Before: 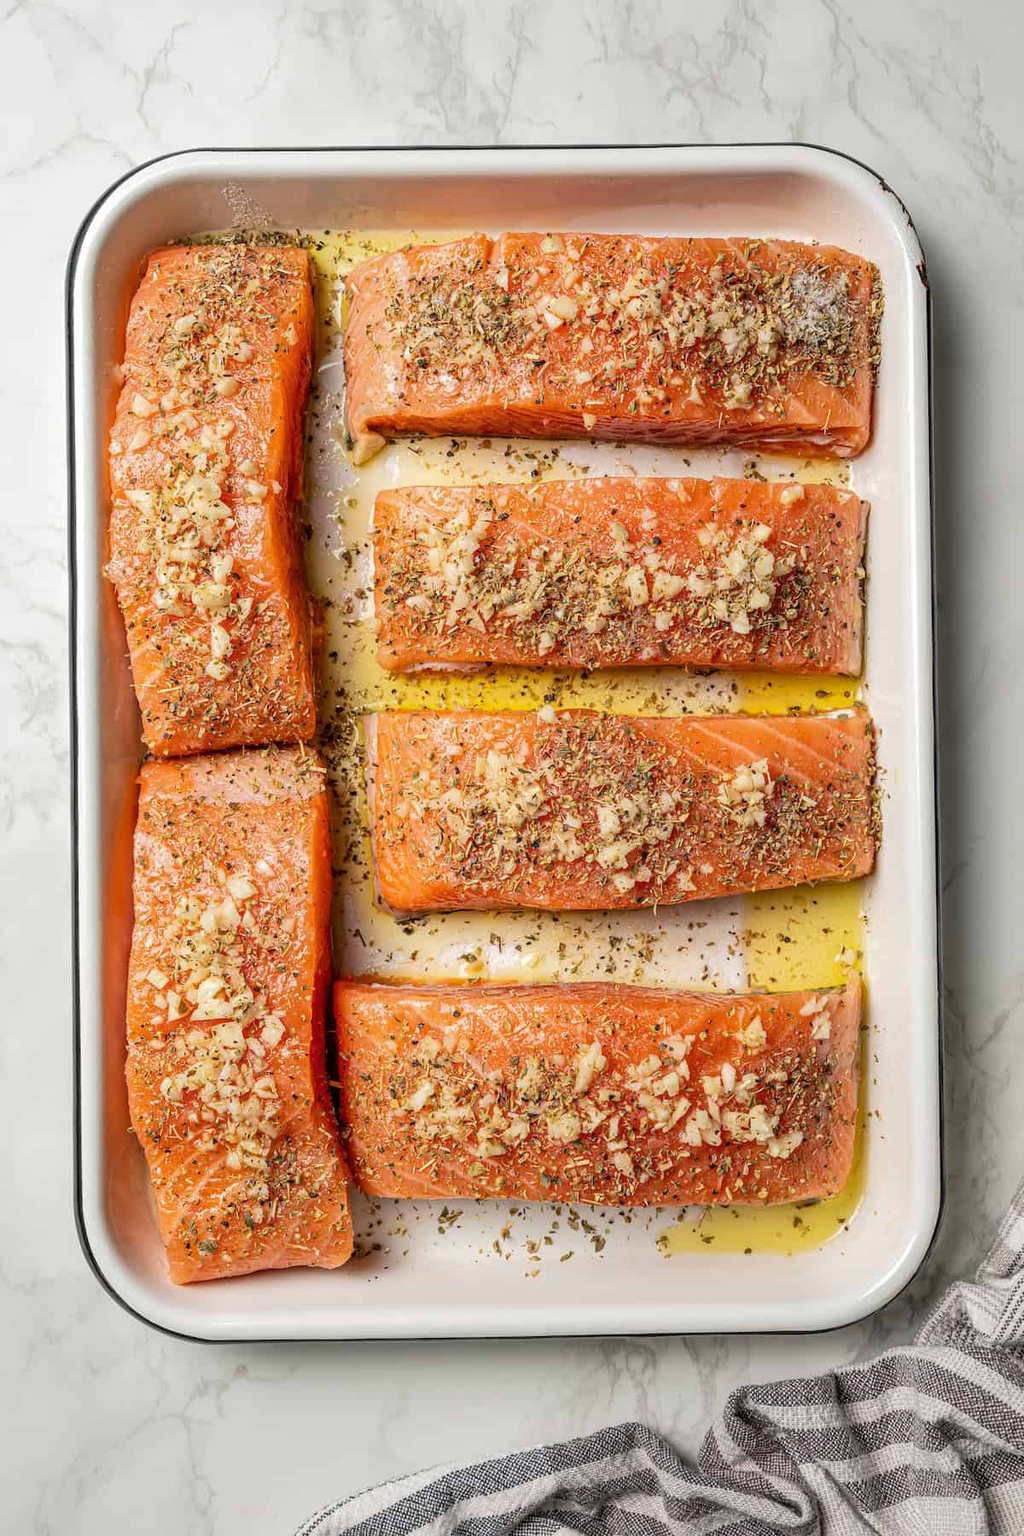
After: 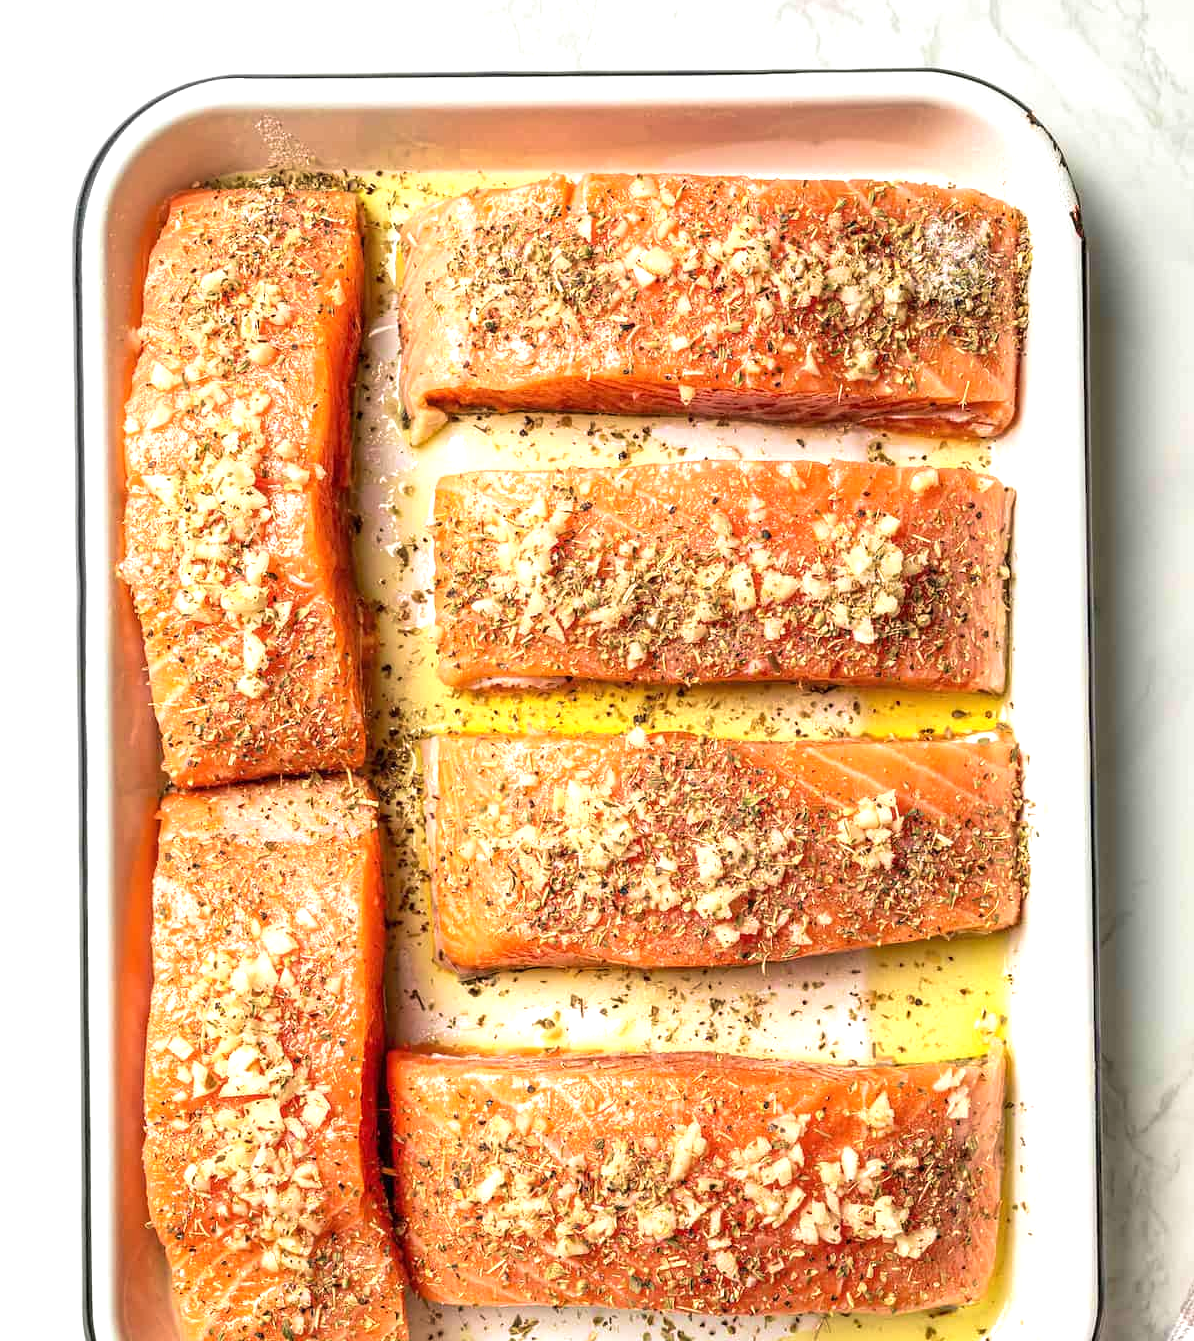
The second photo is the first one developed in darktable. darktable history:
velvia: strength 44.59%
crop: left 0.358%, top 5.536%, bottom 19.928%
tone equalizer: -8 EV -0.77 EV, -7 EV -0.671 EV, -6 EV -0.58 EV, -5 EV -0.408 EV, -3 EV 0.402 EV, -2 EV 0.6 EV, -1 EV 0.681 EV, +0 EV 0.779 EV, smoothing diameter 24.92%, edges refinement/feathering 13.15, preserve details guided filter
